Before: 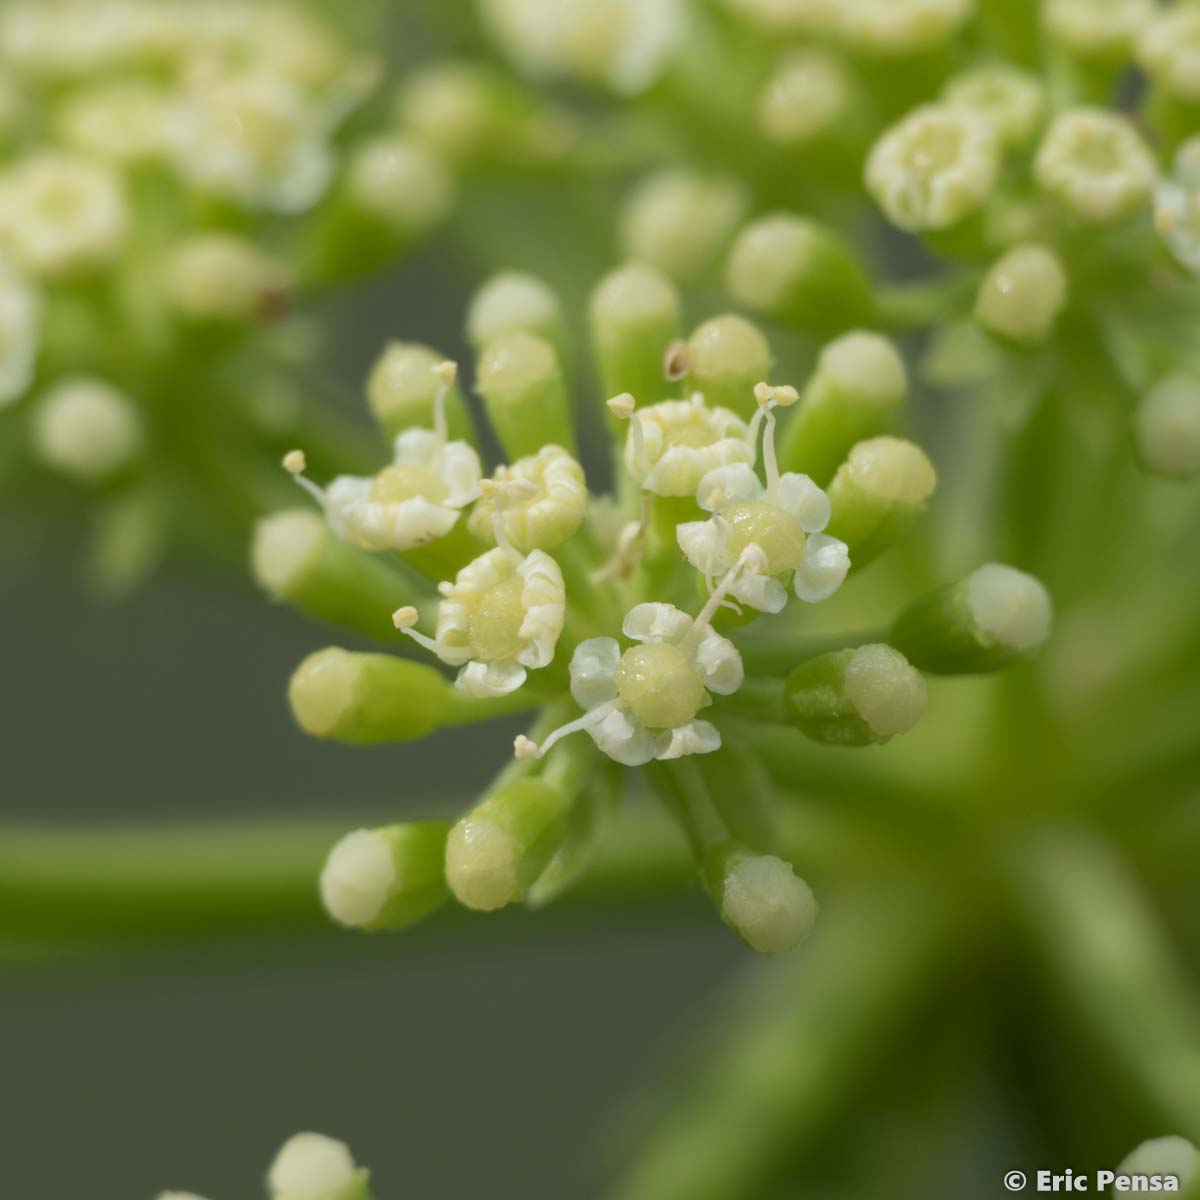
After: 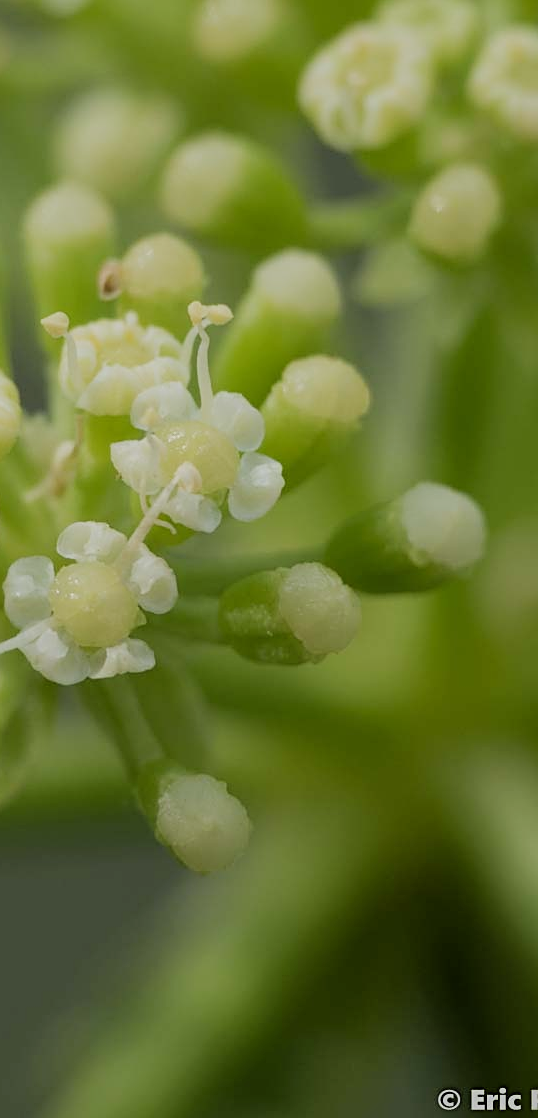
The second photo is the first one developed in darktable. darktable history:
crop: left 47.194%, top 6.825%, right 7.946%
sharpen: on, module defaults
filmic rgb: black relative exposure -7.65 EV, white relative exposure 4.56 EV, hardness 3.61
